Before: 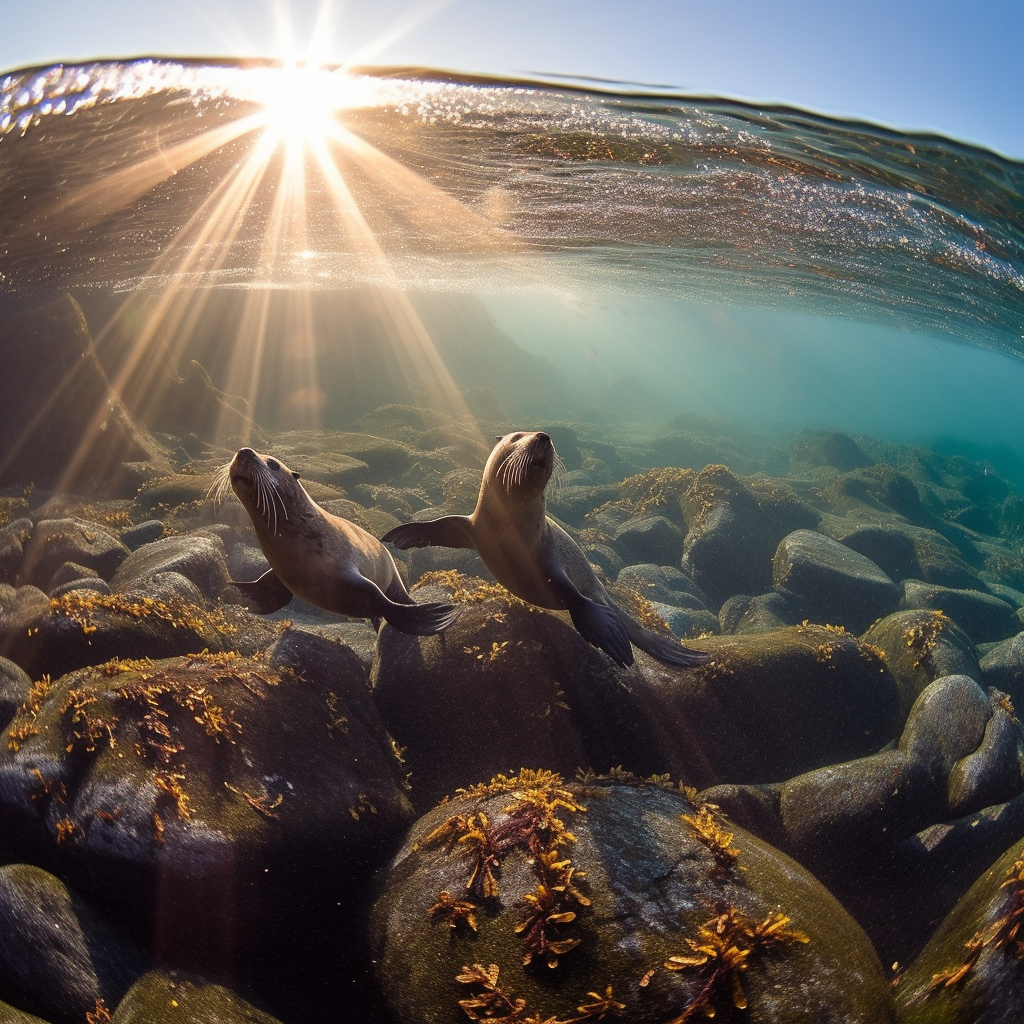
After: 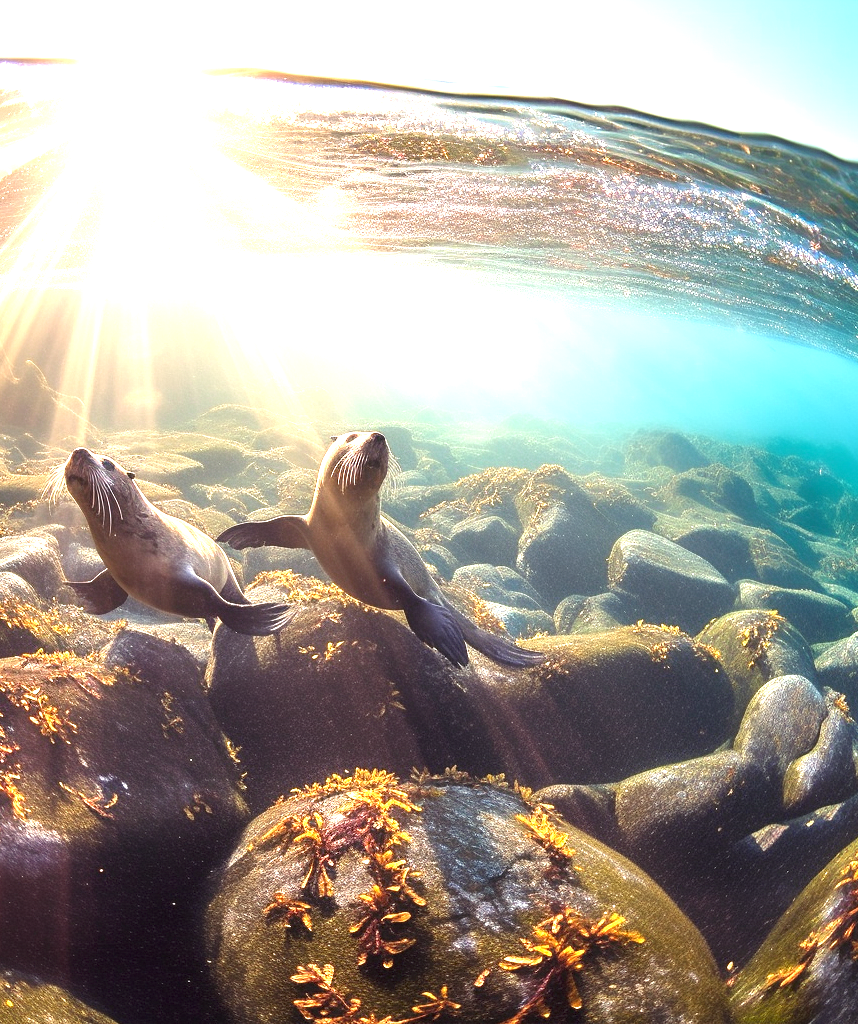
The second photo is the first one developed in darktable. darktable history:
crop: left 16.145%
exposure: black level correction 0, exposure 1.975 EV, compensate exposure bias true, compensate highlight preservation false
